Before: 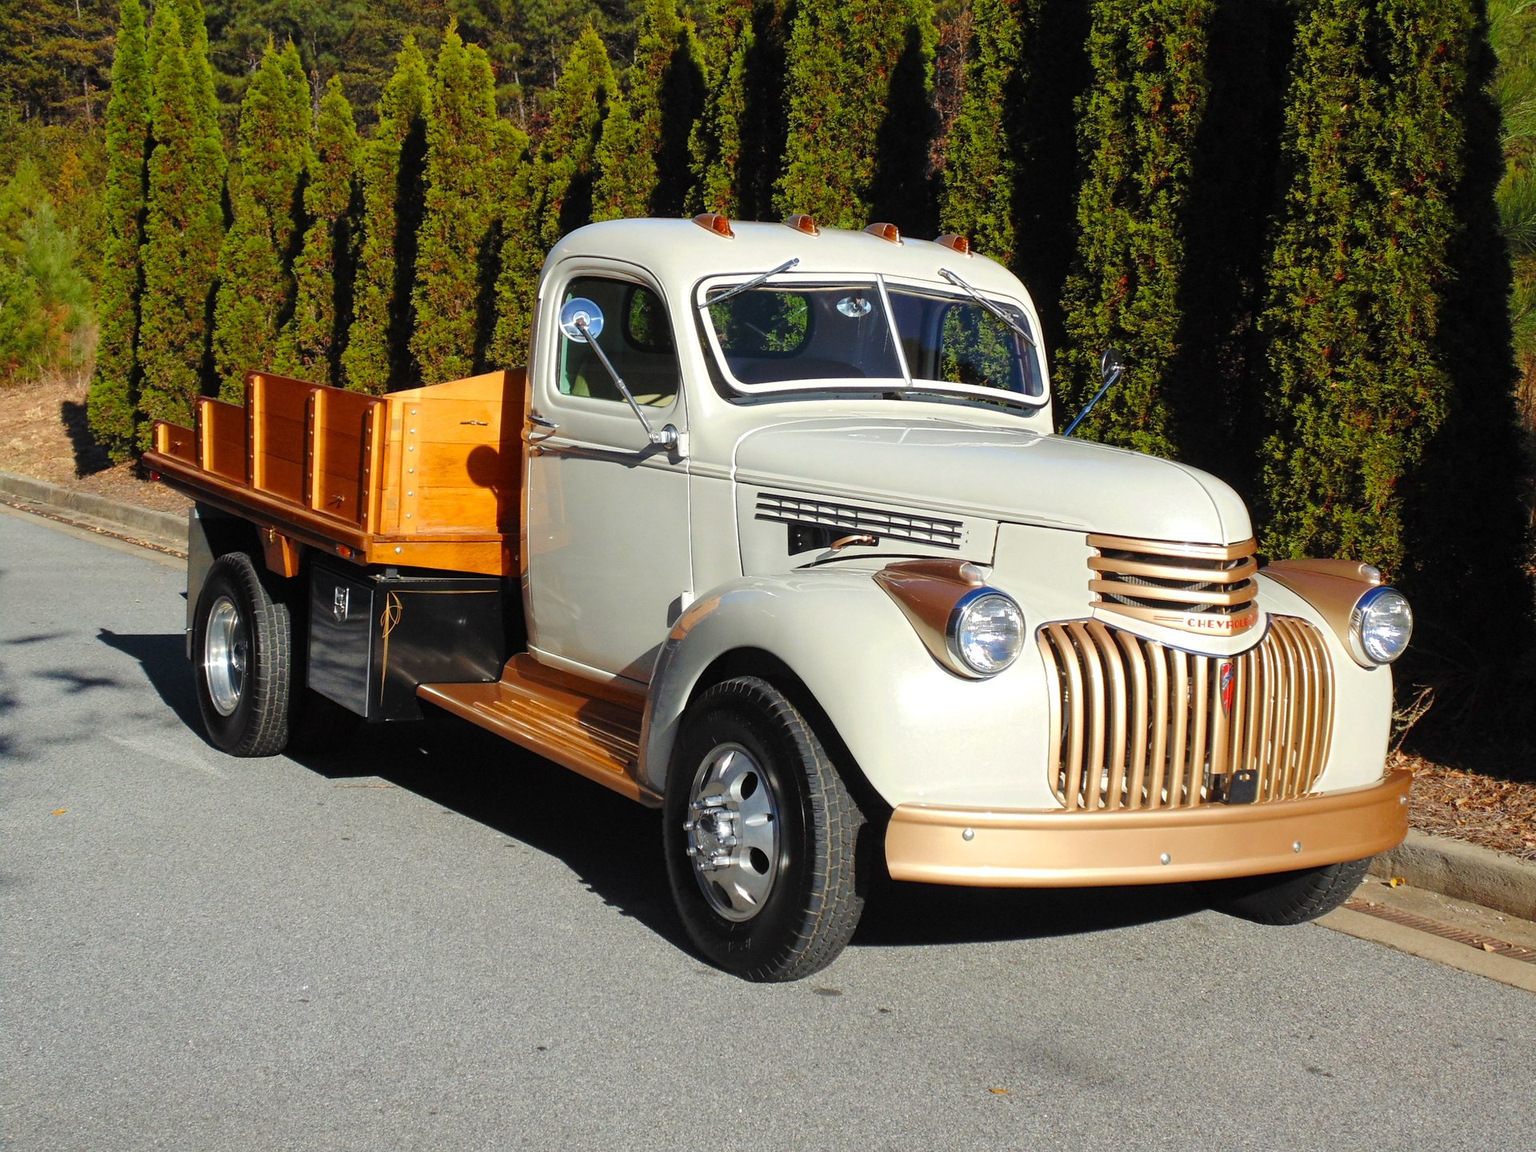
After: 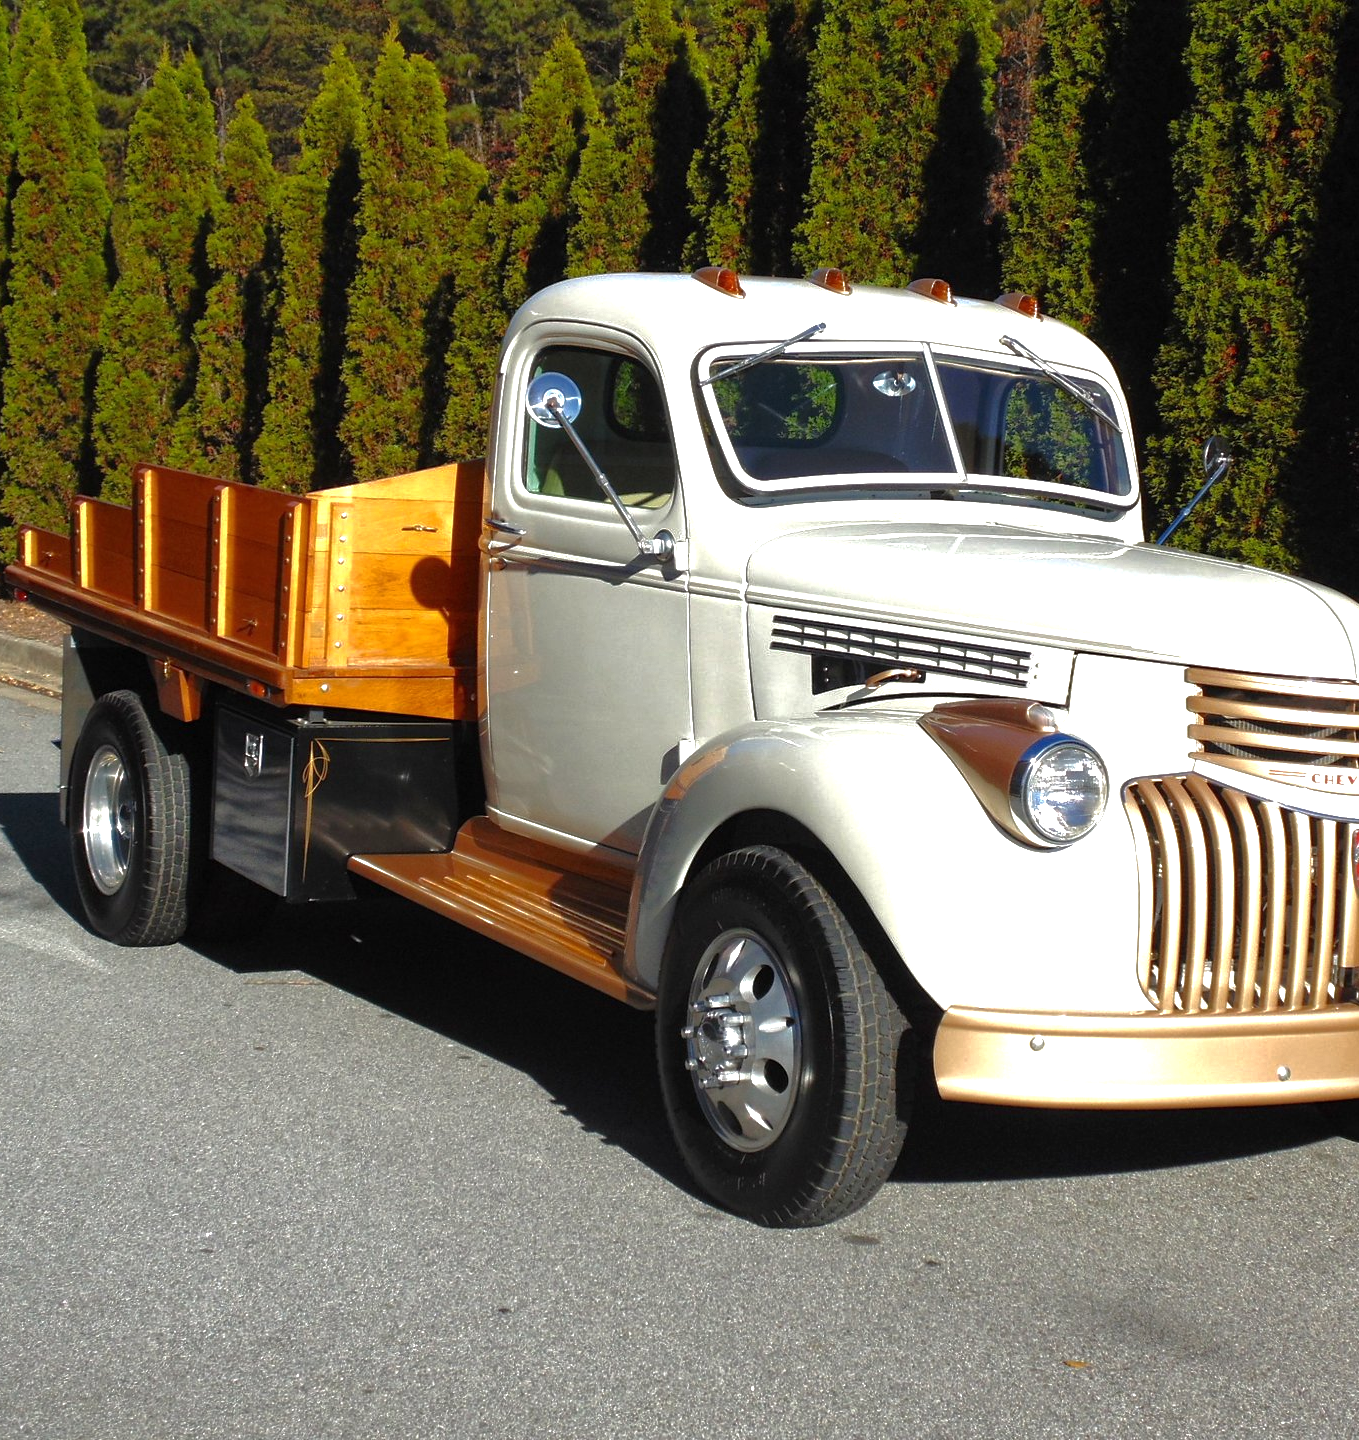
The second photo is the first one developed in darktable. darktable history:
crop and rotate: left 9.061%, right 20.142%
exposure: black level correction 0, exposure 0.7 EV, compensate exposure bias true, compensate highlight preservation false
base curve: curves: ch0 [(0, 0) (0.841, 0.609) (1, 1)]
